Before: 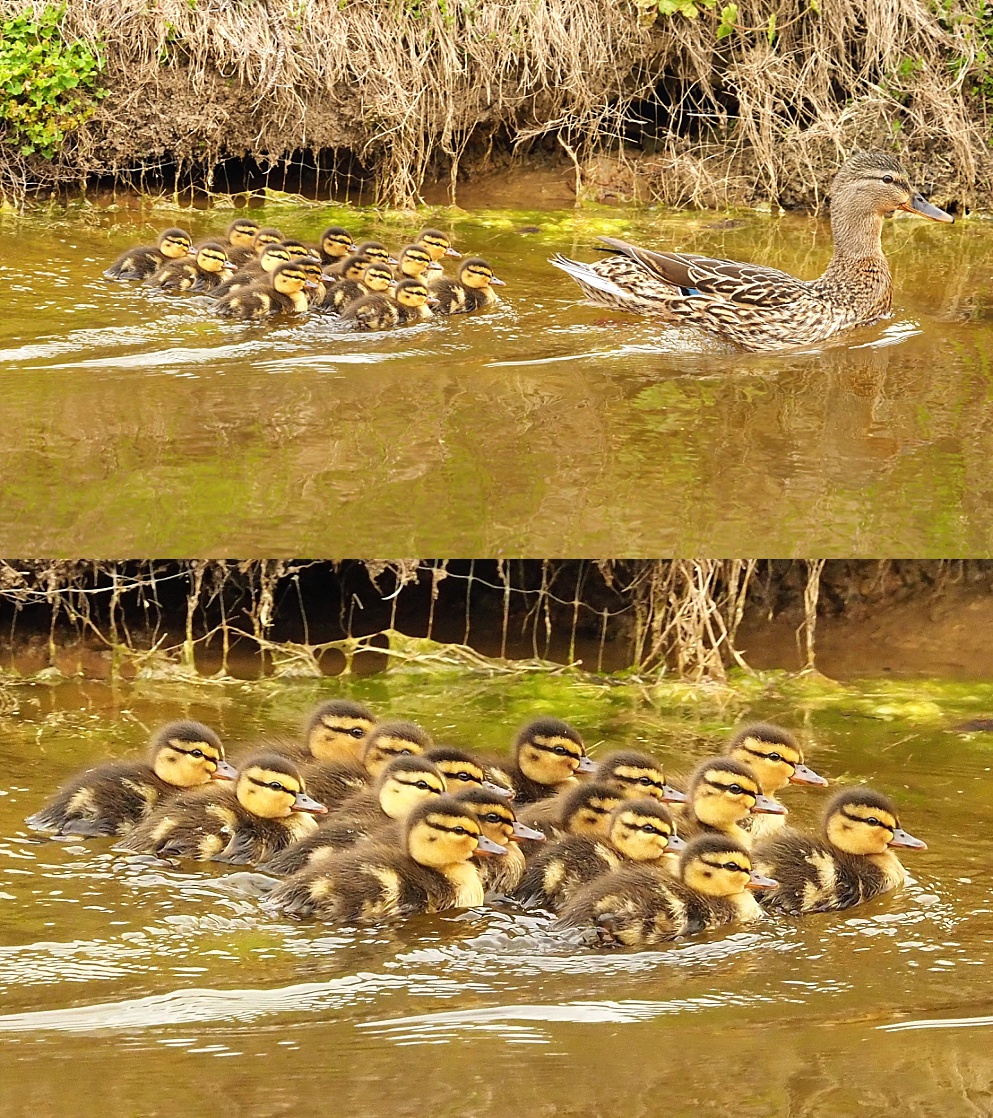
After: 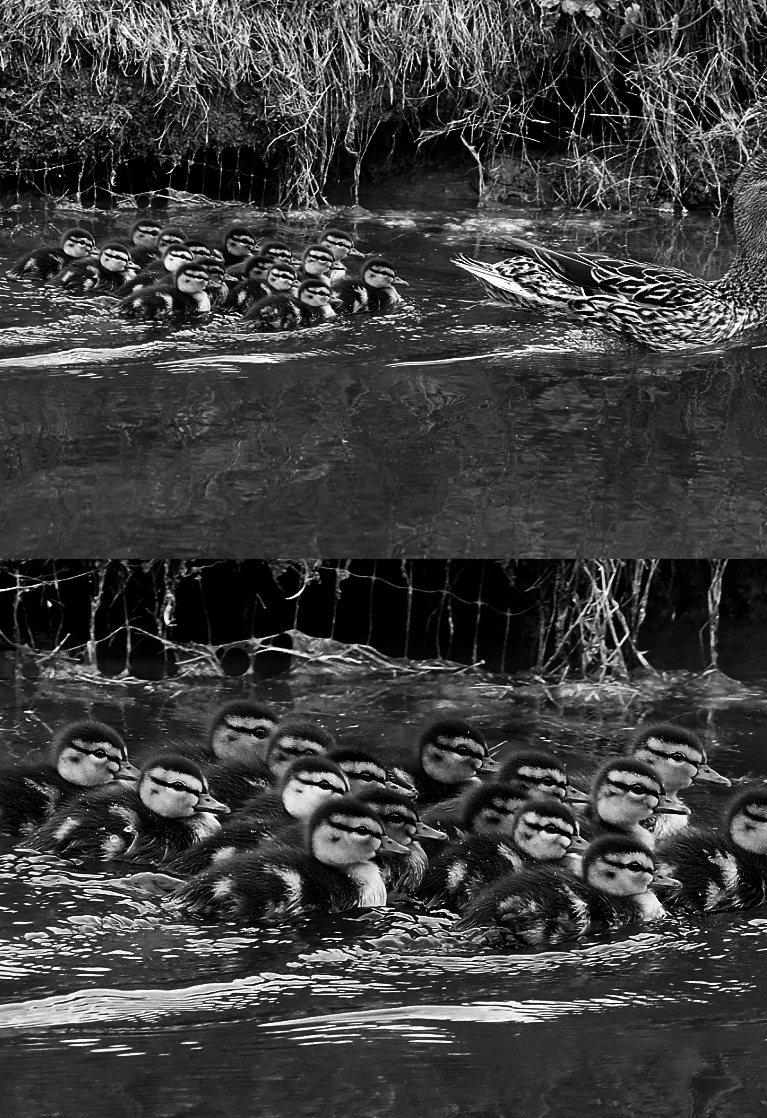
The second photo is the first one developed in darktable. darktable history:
crop: left 9.859%, right 12.838%
contrast brightness saturation: contrast 0.018, brightness -0.984, saturation -0.995
